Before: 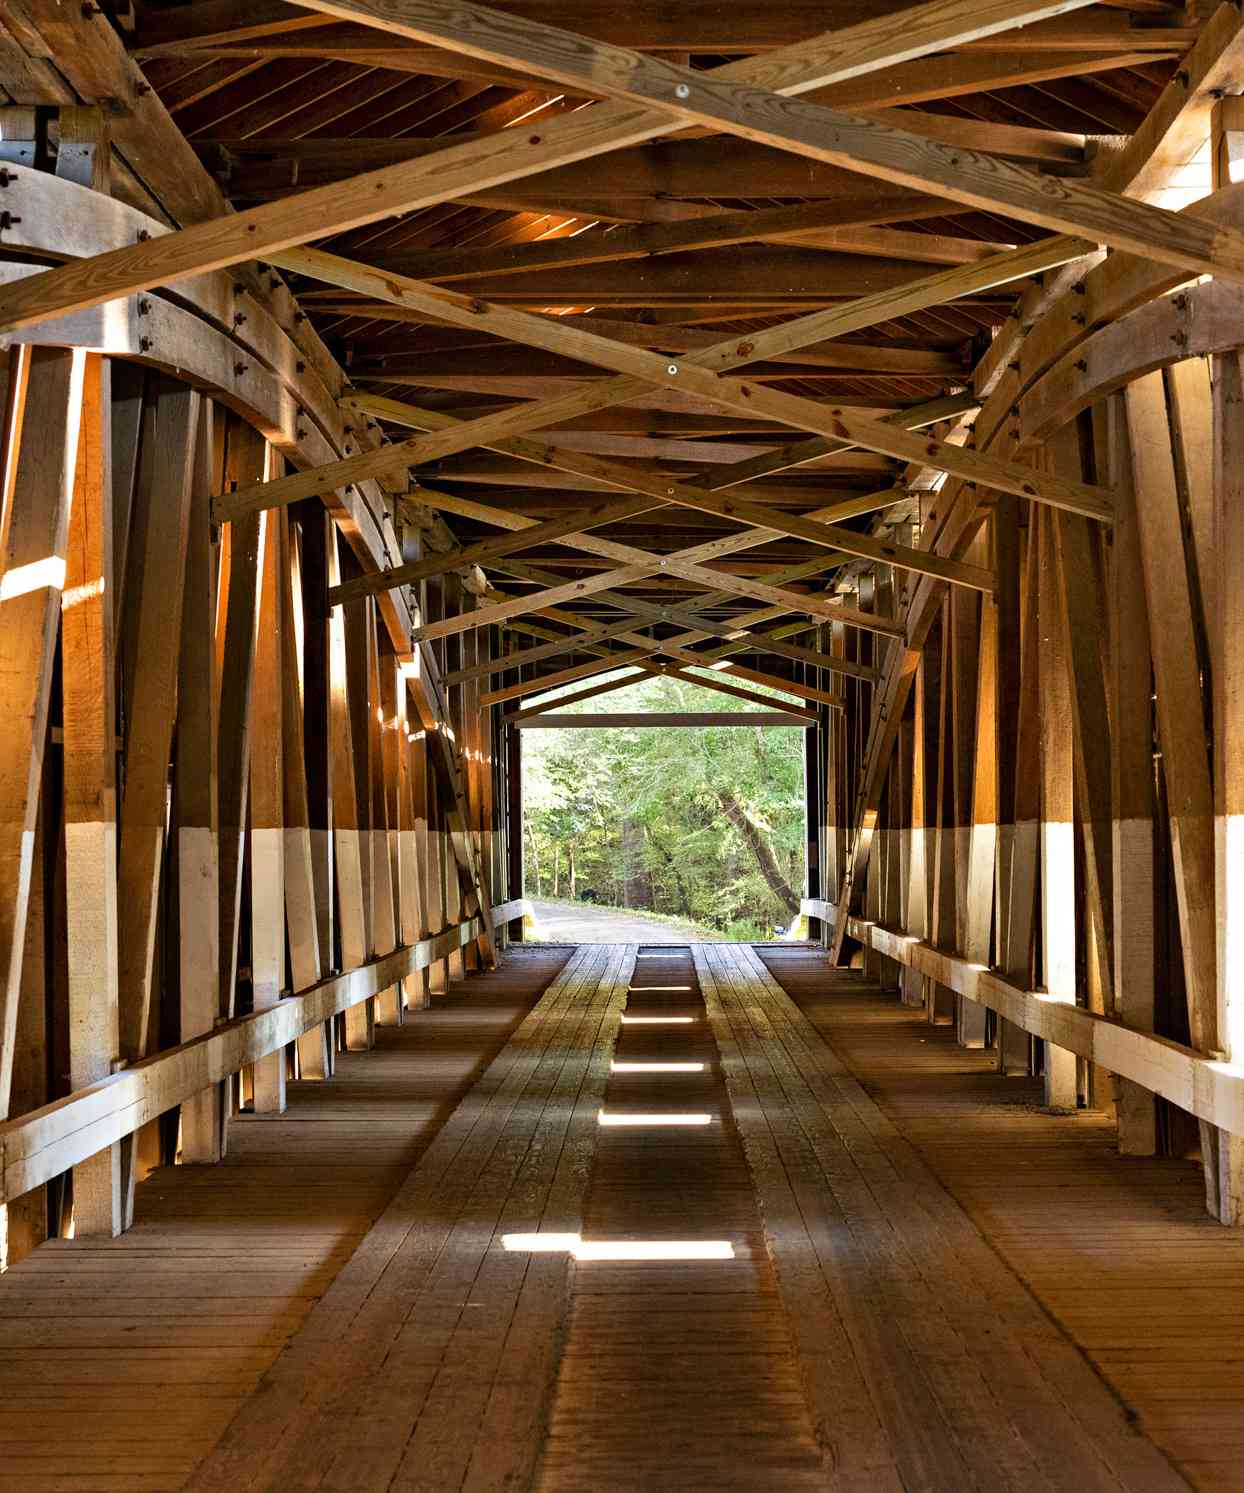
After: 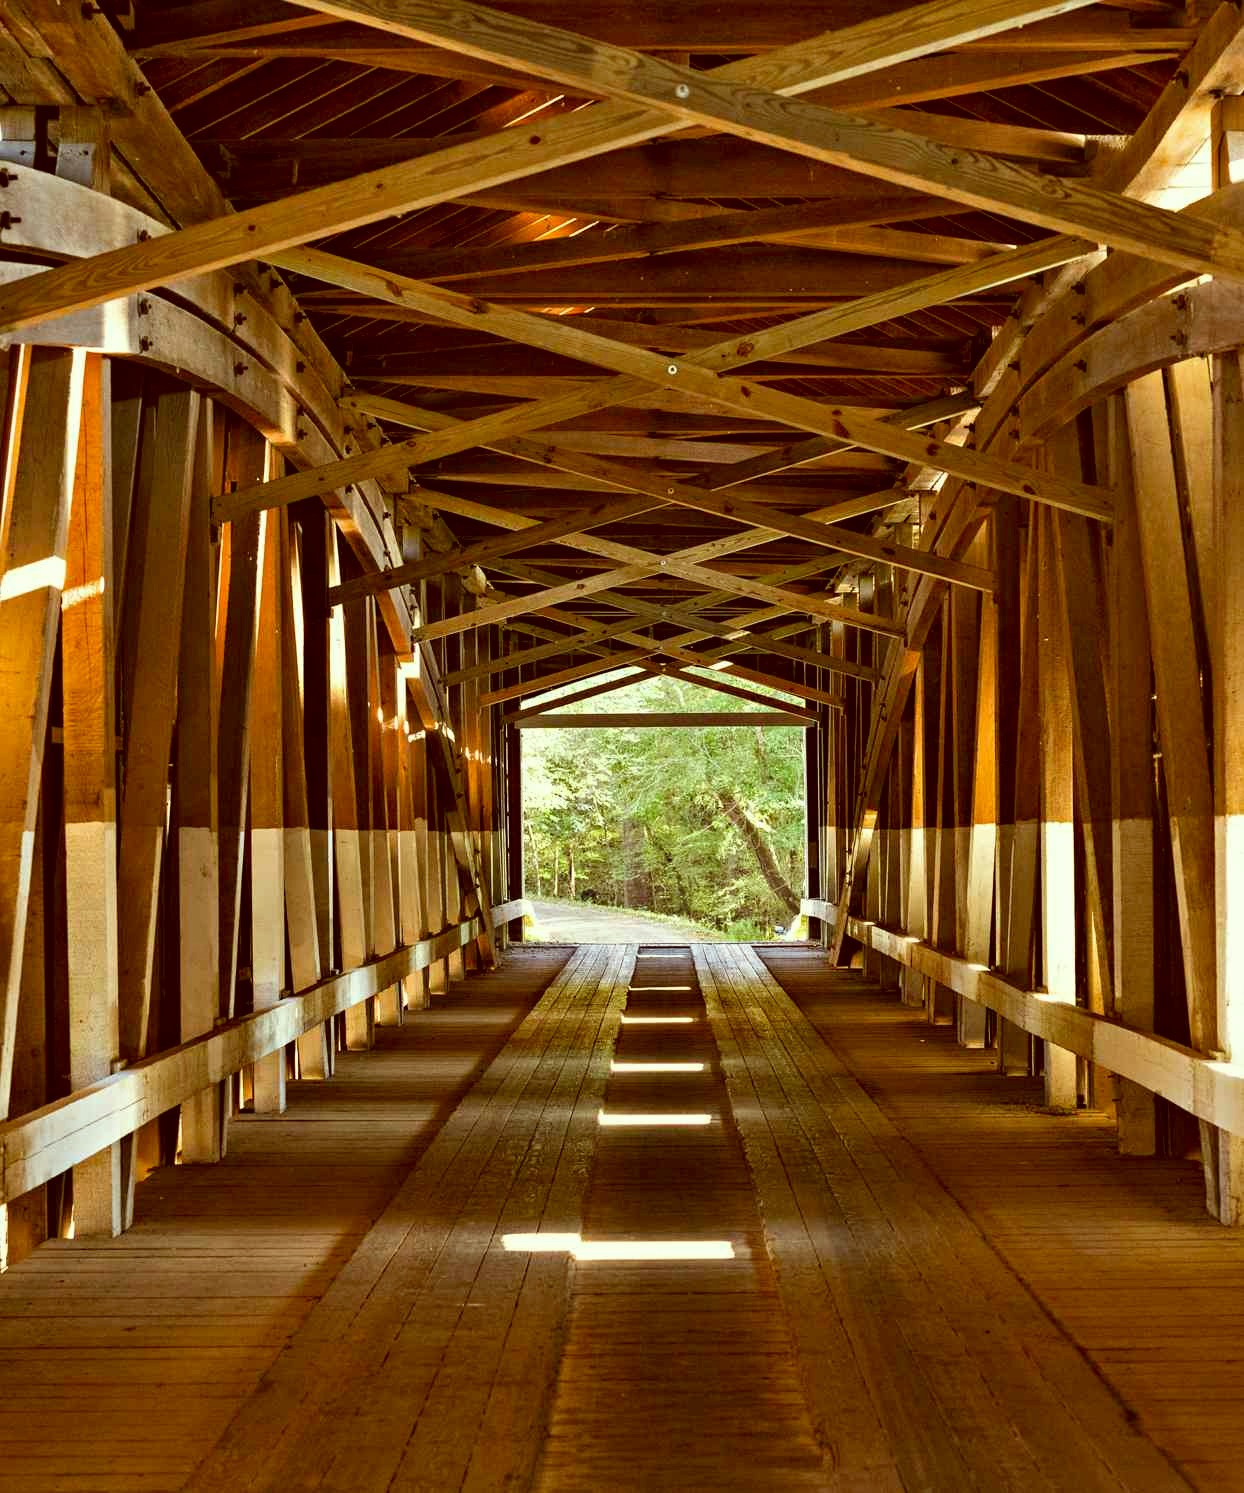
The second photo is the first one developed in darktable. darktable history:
color correction: highlights a* -5.96, highlights b* 9.61, shadows a* 10.86, shadows b* 23.46
